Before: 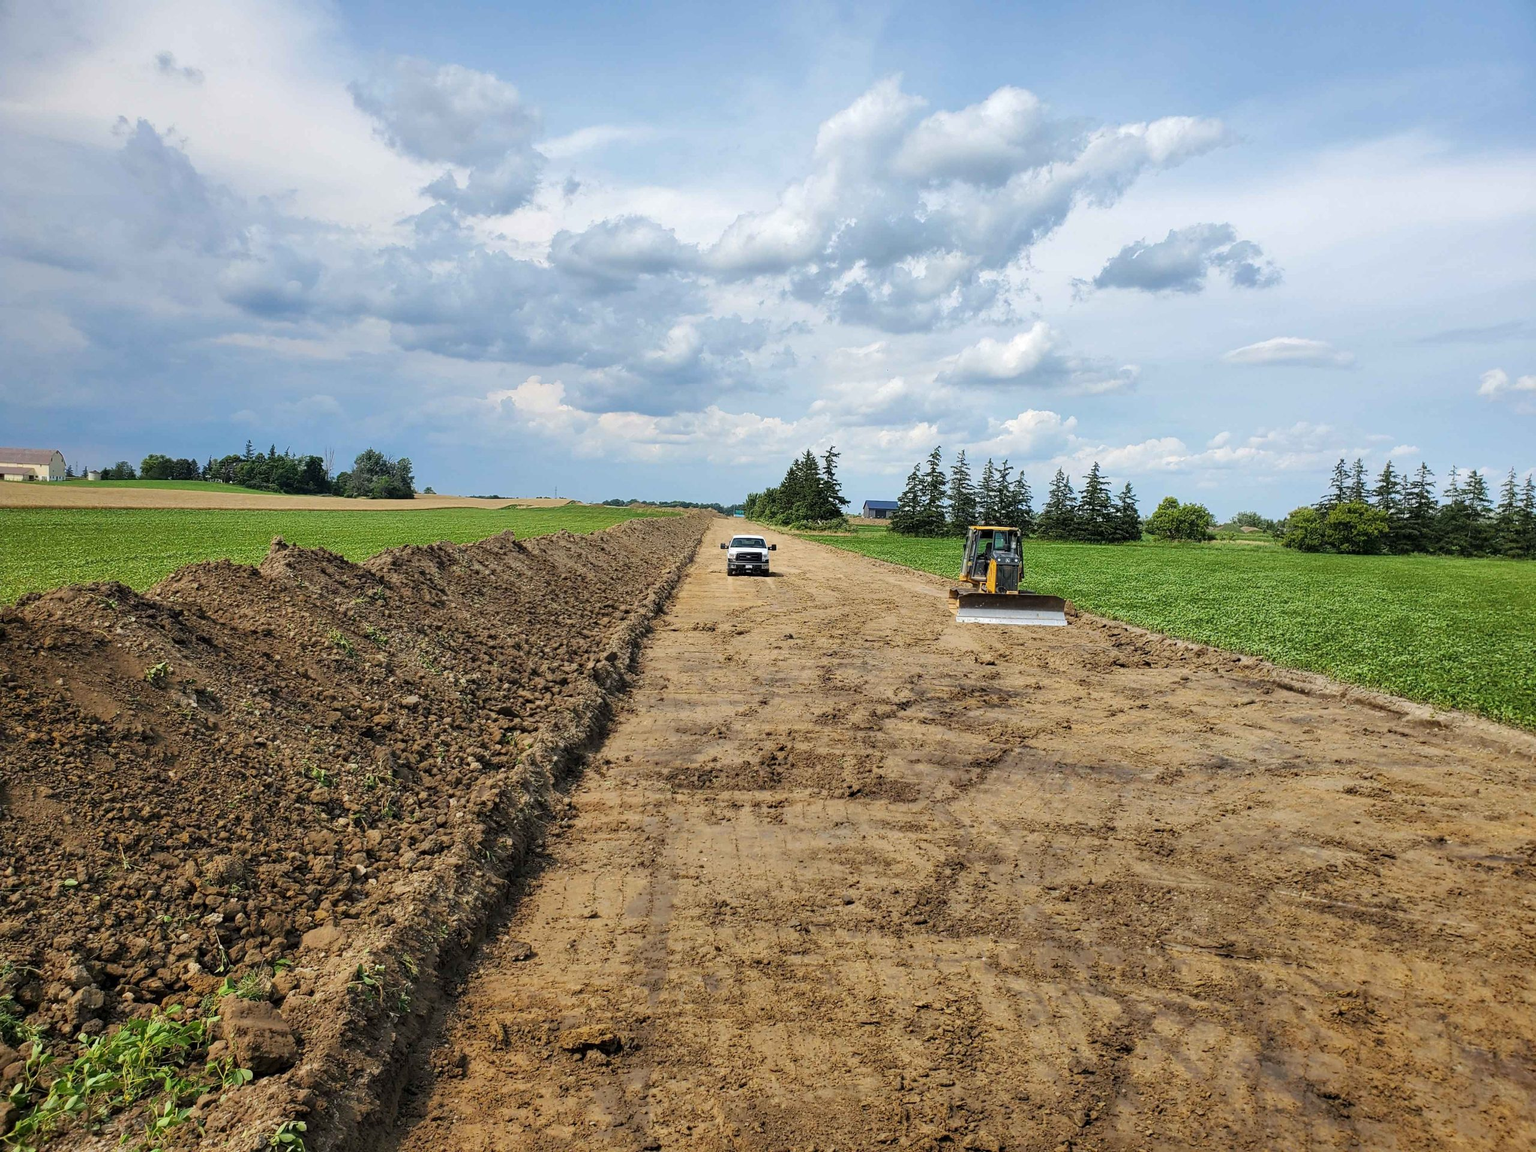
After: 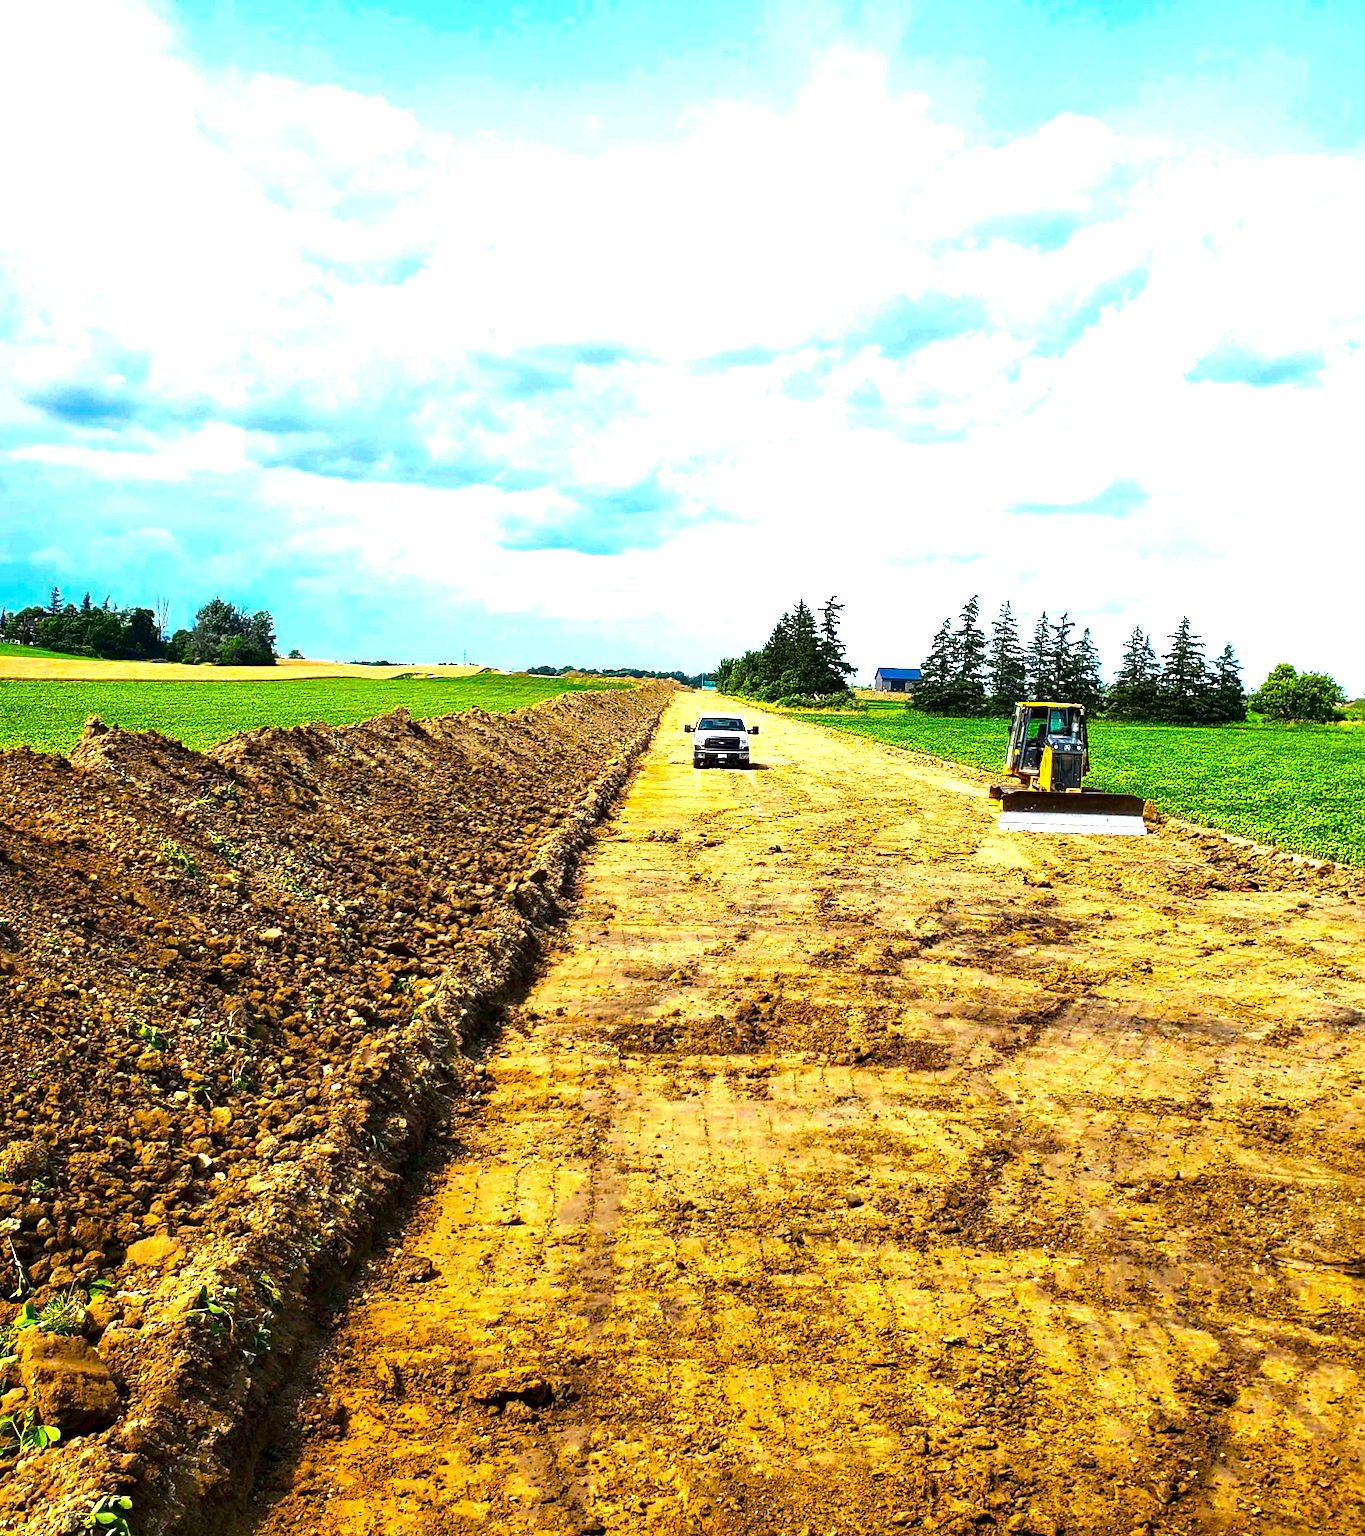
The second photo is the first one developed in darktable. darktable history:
base curve: curves: ch0 [(0, 0) (0.297, 0.298) (1, 1)], preserve colors none
crop and rotate: left 13.537%, right 19.796%
color balance rgb: linear chroma grading › shadows -10%, linear chroma grading › global chroma 20%, perceptual saturation grading › global saturation 15%, perceptual brilliance grading › global brilliance 30%, perceptual brilliance grading › highlights 12%, perceptual brilliance grading › mid-tones 24%, global vibrance 20%
contrast brightness saturation: brightness -0.25, saturation 0.2
